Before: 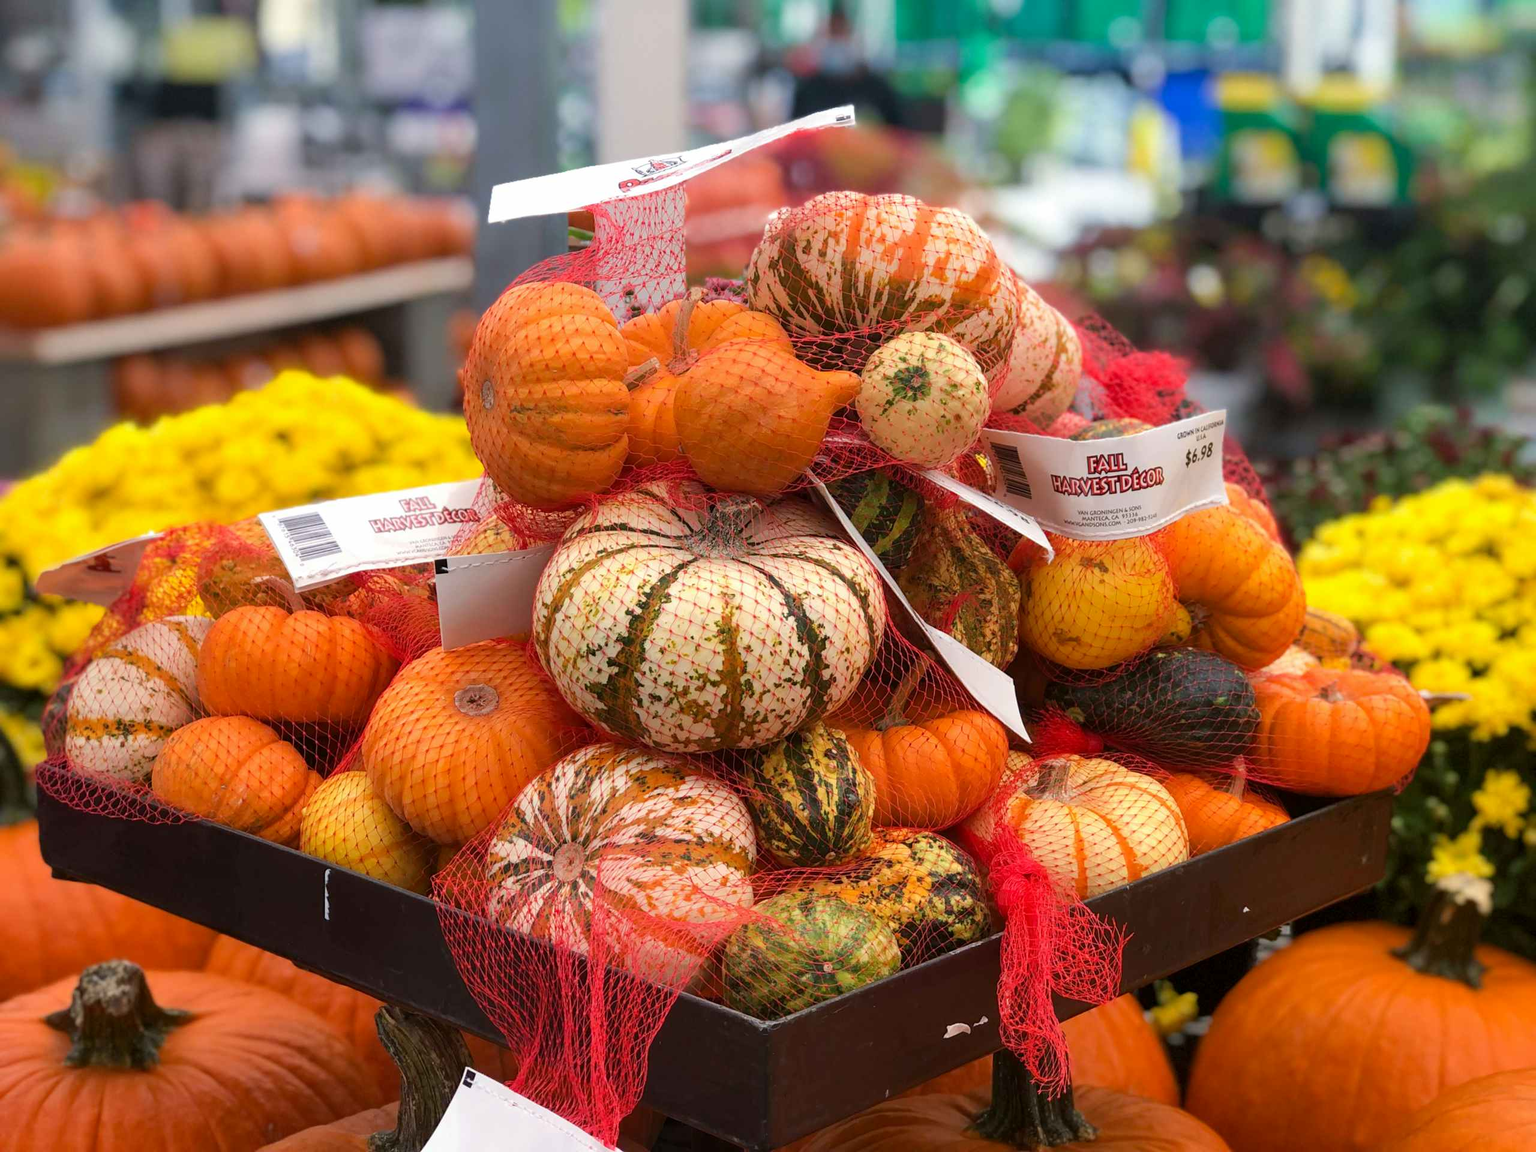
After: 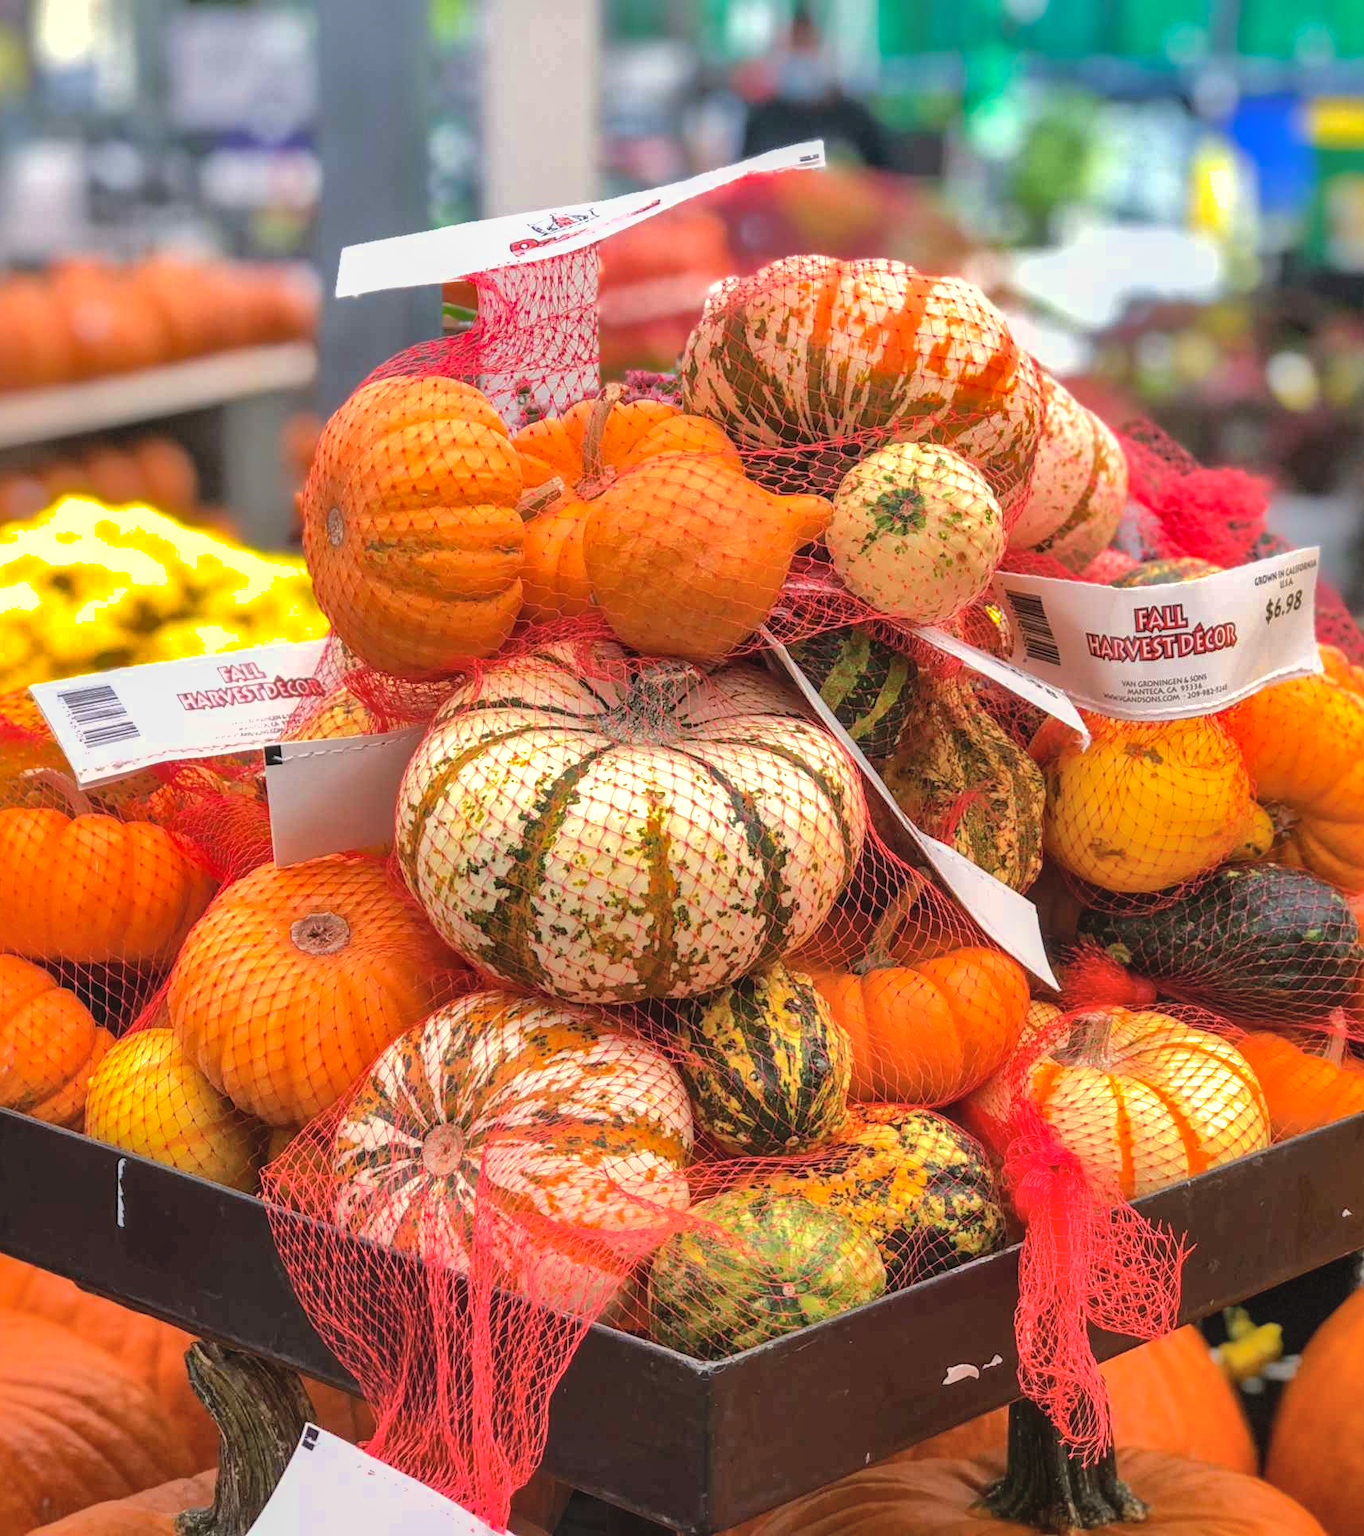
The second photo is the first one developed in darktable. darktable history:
crop: left 15.419%, right 17.914%
contrast brightness saturation: contrast -0.1, saturation -0.1
tone curve: curves: ch0 [(0, 0) (0.55, 0.716) (0.841, 0.969)]
local contrast: on, module defaults
shadows and highlights: shadows 25, highlights -70
